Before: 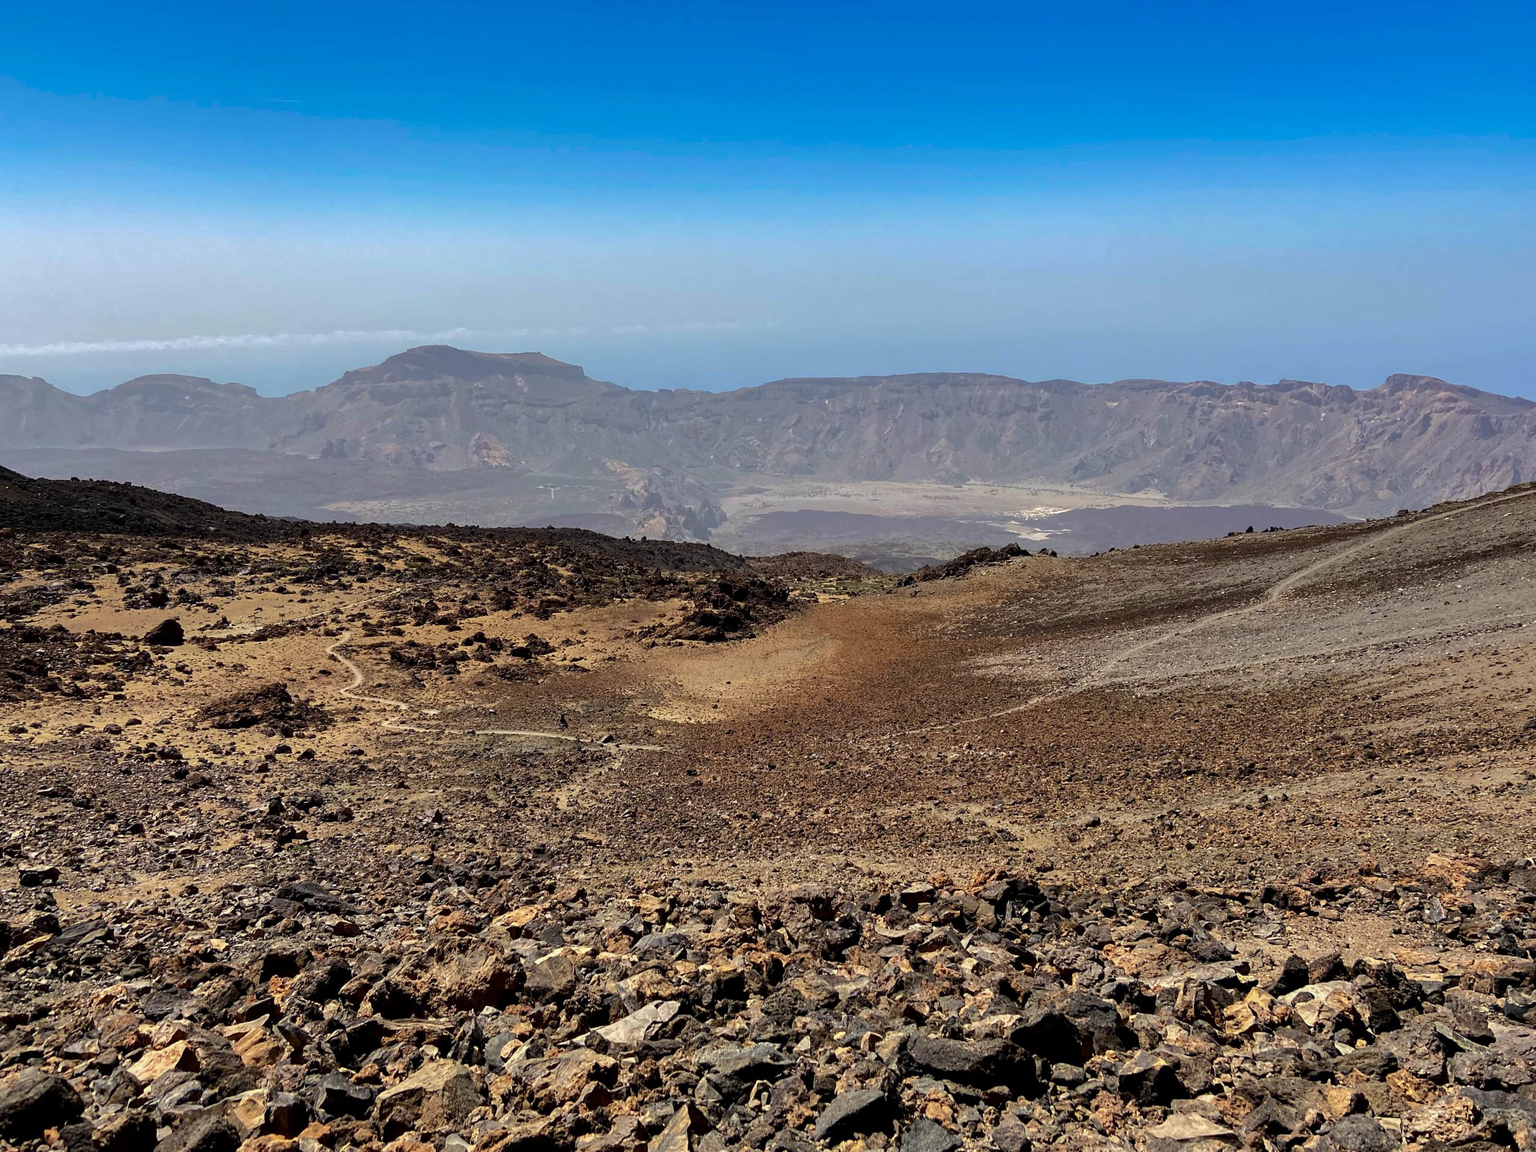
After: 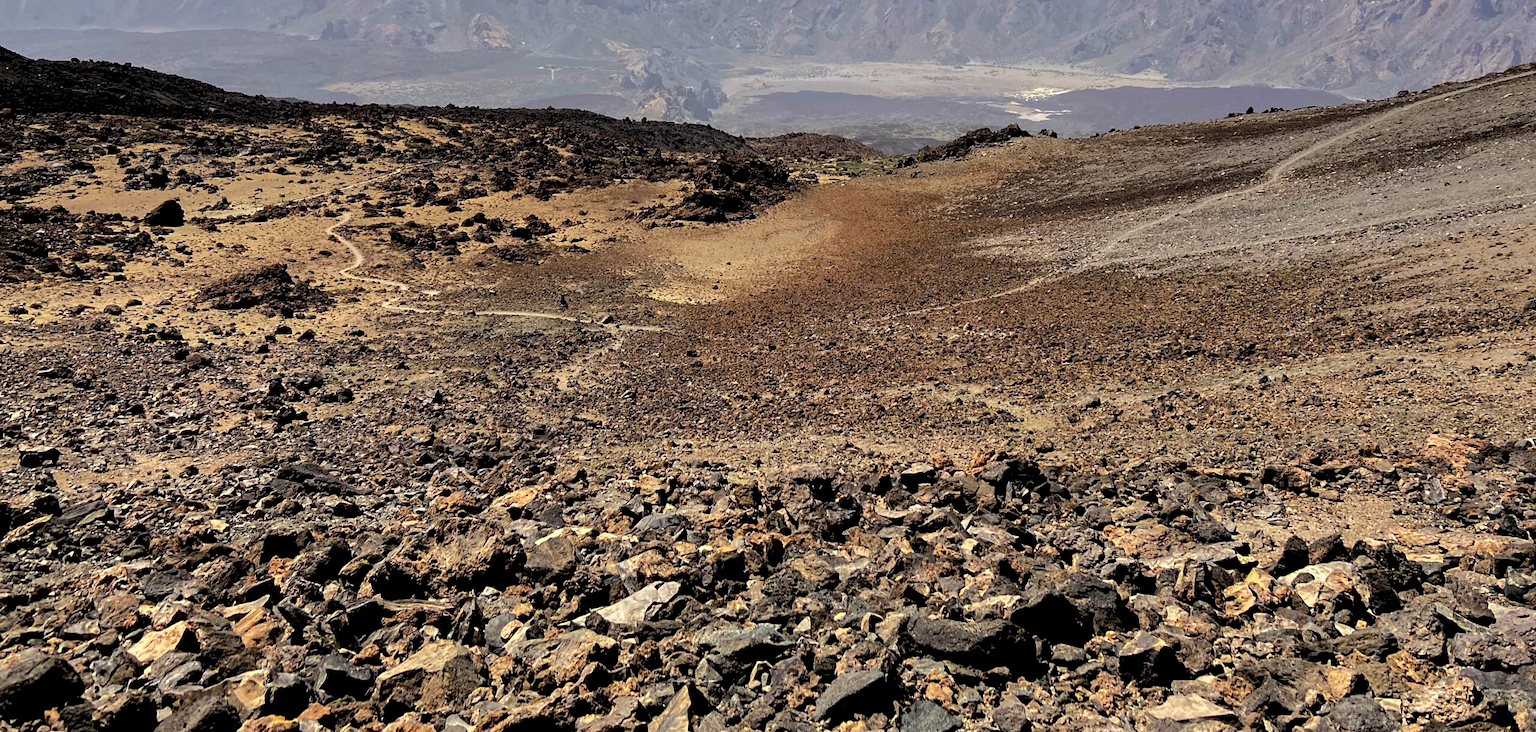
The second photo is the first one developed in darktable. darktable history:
rgb levels: levels [[0.01, 0.419, 0.839], [0, 0.5, 1], [0, 0.5, 1]]
crop and rotate: top 36.435%
